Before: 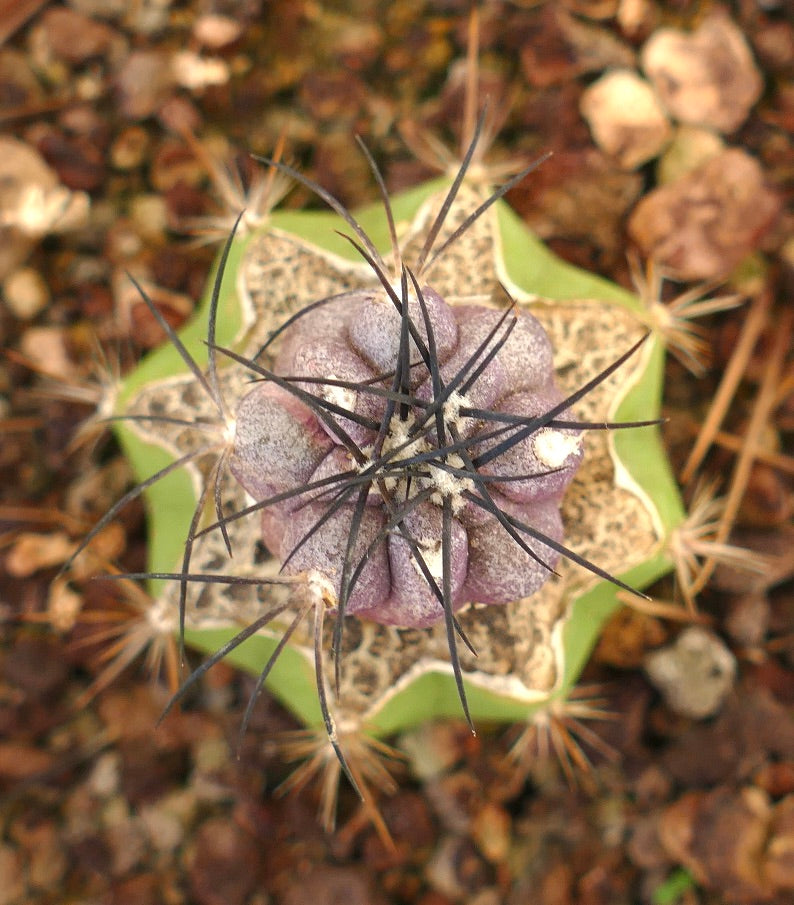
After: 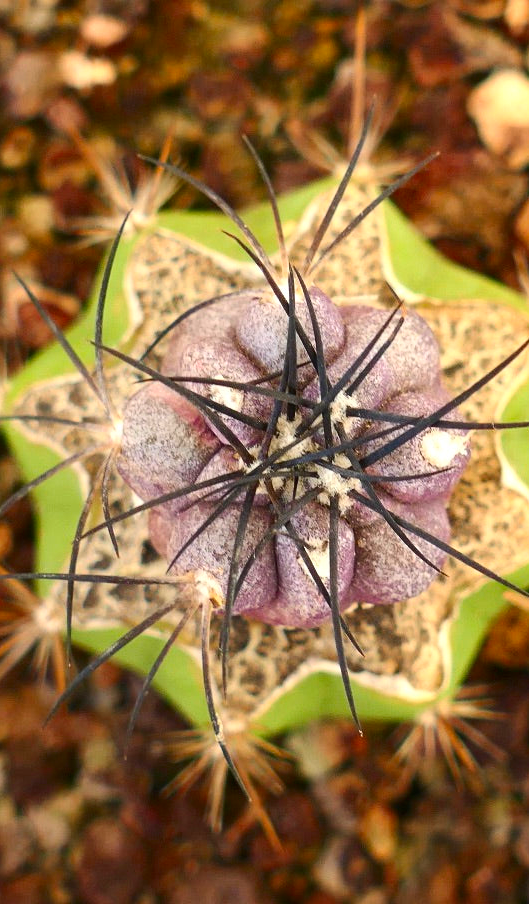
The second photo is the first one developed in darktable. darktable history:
contrast brightness saturation: contrast 0.18, saturation 0.3
crop and rotate: left 14.436%, right 18.898%
